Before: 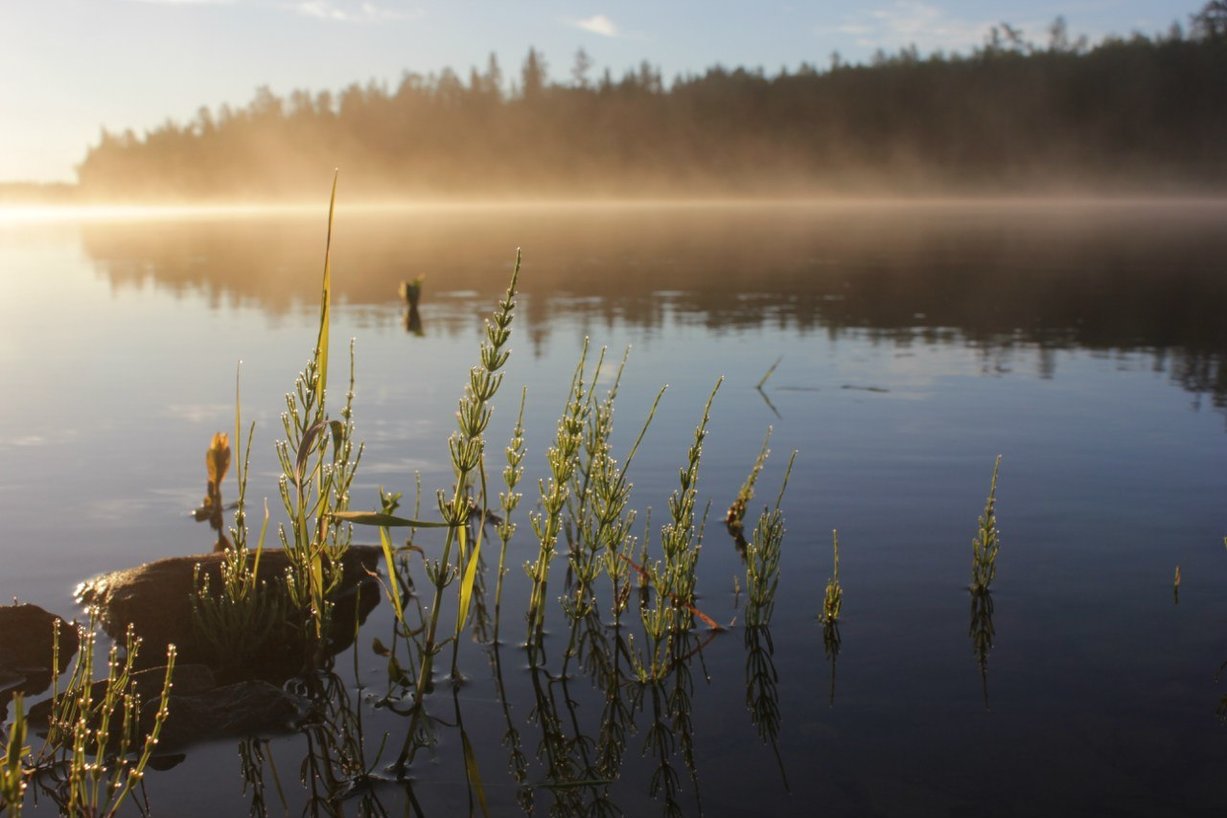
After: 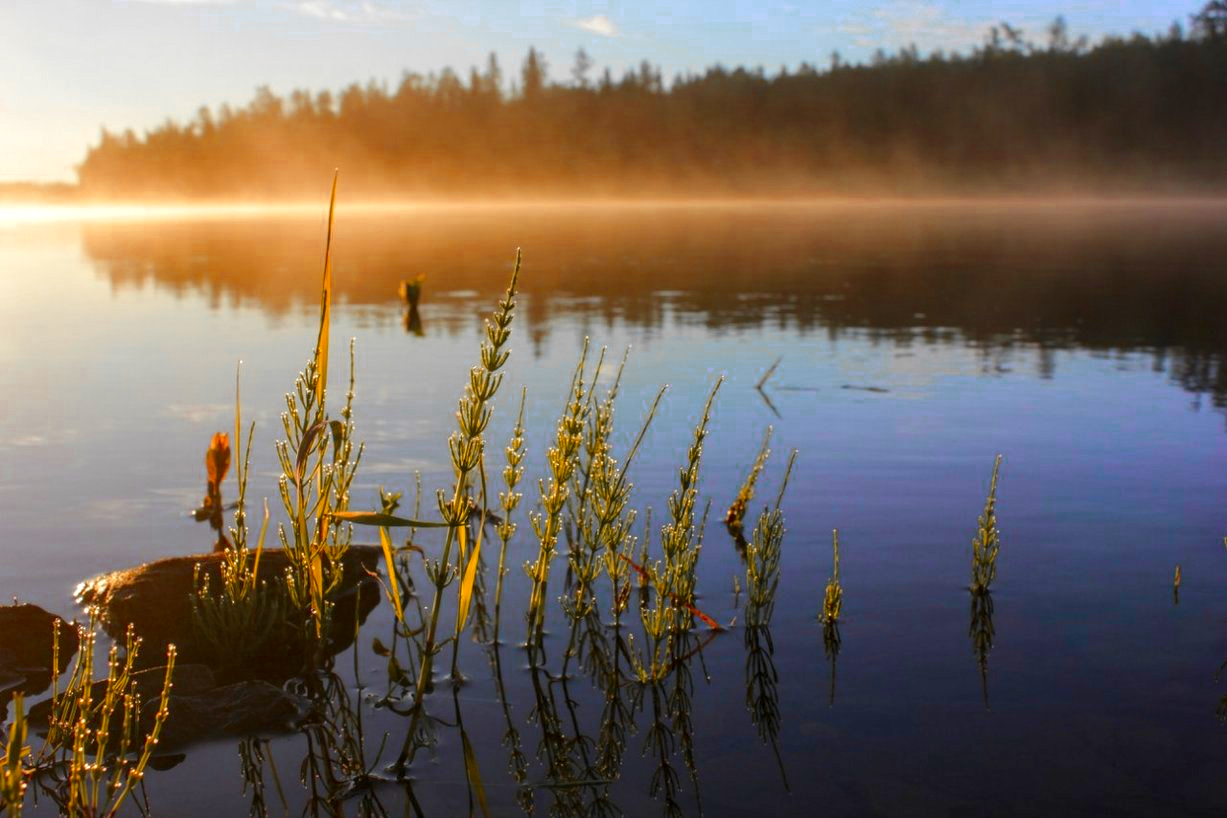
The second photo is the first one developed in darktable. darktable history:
local contrast: detail 130%
color balance rgb: linear chroma grading › global chroma 15%, perceptual saturation grading › global saturation 30%
color zones: curves: ch0 [(0, 0.363) (0.128, 0.373) (0.25, 0.5) (0.402, 0.407) (0.521, 0.525) (0.63, 0.559) (0.729, 0.662) (0.867, 0.471)]; ch1 [(0, 0.515) (0.136, 0.618) (0.25, 0.5) (0.378, 0) (0.516, 0) (0.622, 0.593) (0.737, 0.819) (0.87, 0.593)]; ch2 [(0, 0.529) (0.128, 0.471) (0.282, 0.451) (0.386, 0.662) (0.516, 0.525) (0.633, 0.554) (0.75, 0.62) (0.875, 0.441)]
